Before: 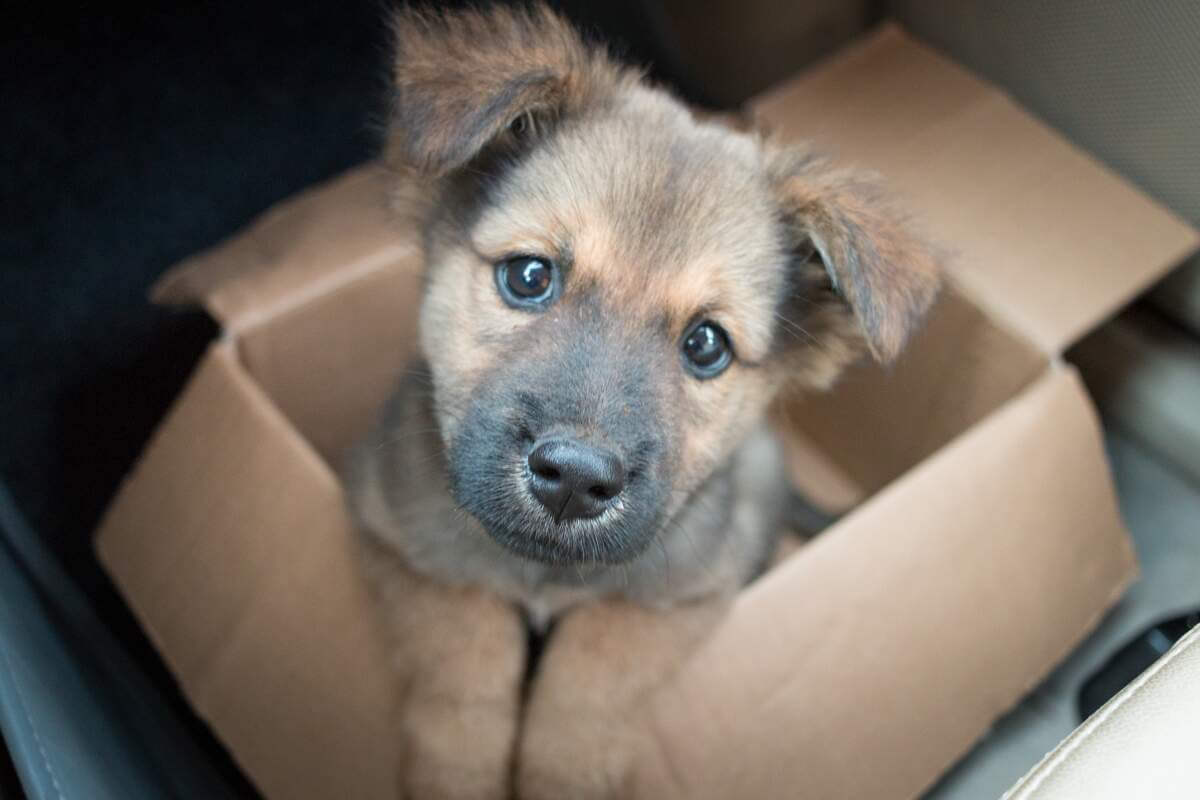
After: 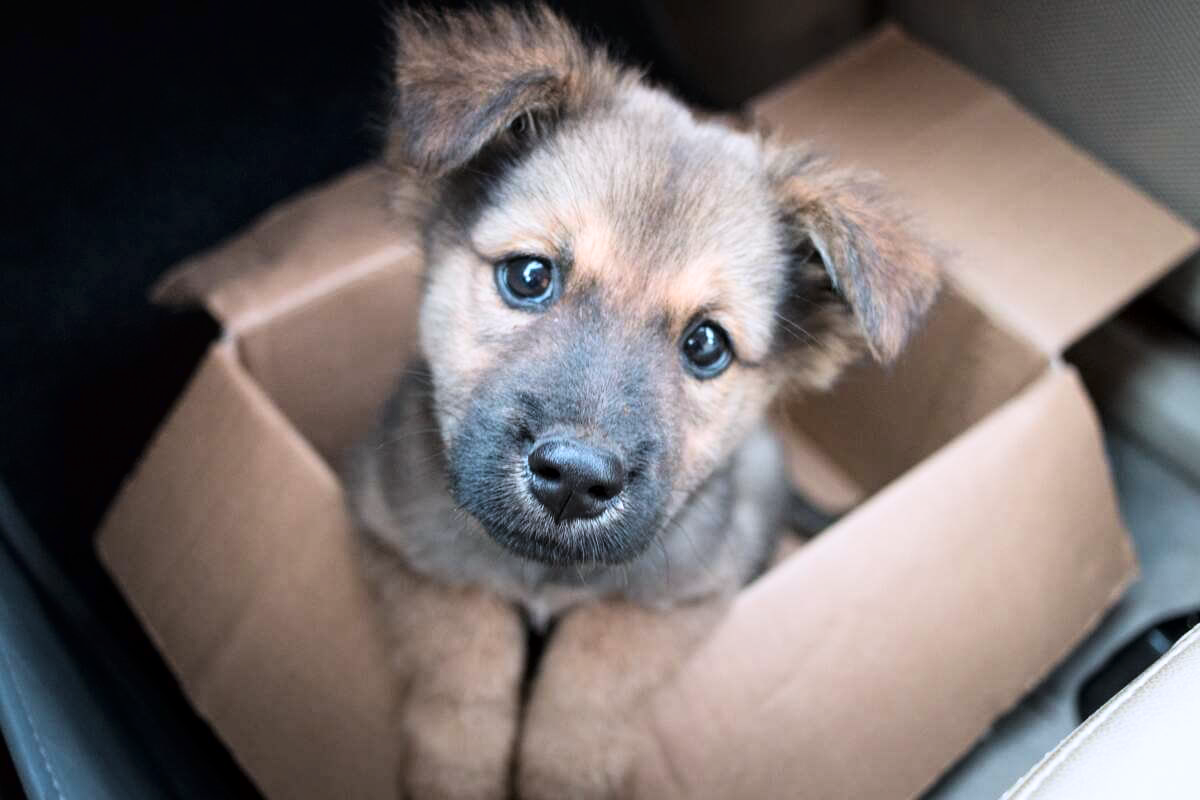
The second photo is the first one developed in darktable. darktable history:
local contrast: highlights 106%, shadows 99%, detail 119%, midtone range 0.2
color calibration: output R [1.003, 0.027, -0.041, 0], output G [-0.018, 1.043, -0.038, 0], output B [0.071, -0.086, 1.017, 0], illuminant as shot in camera, x 0.358, y 0.373, temperature 4628.91 K, saturation algorithm version 1 (2020)
tone curve: curves: ch0 [(0, 0.011) (0.053, 0.026) (0.174, 0.115) (0.416, 0.417) (0.697, 0.758) (0.852, 0.902) (0.991, 0.981)]; ch1 [(0, 0) (0.264, 0.22) (0.407, 0.373) (0.463, 0.457) (0.492, 0.5) (0.512, 0.511) (0.54, 0.543) (0.585, 0.617) (0.659, 0.686) (0.78, 0.8) (1, 1)]; ch2 [(0, 0) (0.438, 0.449) (0.473, 0.469) (0.503, 0.5) (0.523, 0.534) (0.562, 0.591) (0.612, 0.627) (0.701, 0.707) (1, 1)], color space Lab, linked channels, preserve colors none
